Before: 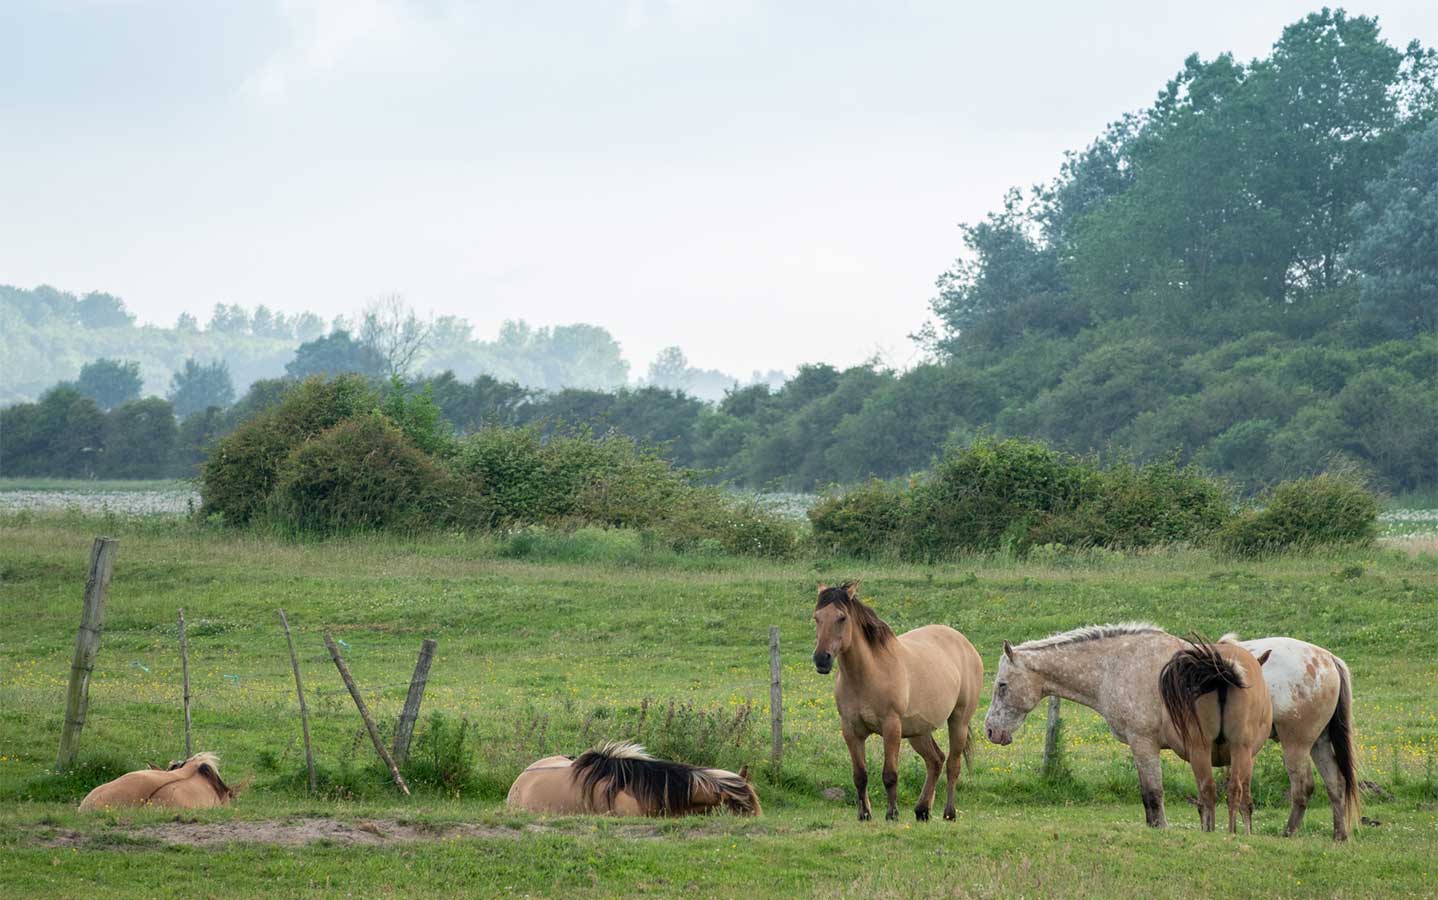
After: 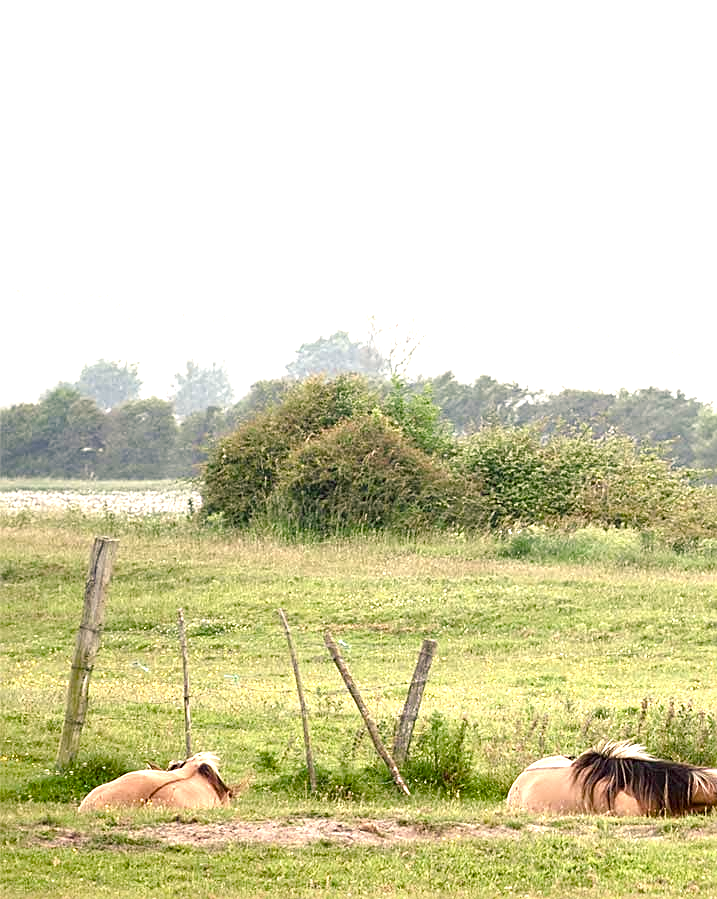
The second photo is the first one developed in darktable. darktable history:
sharpen: amount 0.589
exposure: black level correction 0.001, exposure 1.398 EV, compensate highlight preservation false
crop and rotate: left 0.023%, top 0%, right 50.058%
color balance rgb: highlights gain › chroma 2.988%, highlights gain › hue 77.17°, linear chroma grading › shadows 9.946%, linear chroma grading › highlights 10.893%, linear chroma grading › global chroma 15.399%, linear chroma grading › mid-tones 14.722%, perceptual saturation grading › global saturation 0.177%, perceptual saturation grading › highlights -31.768%, perceptual saturation grading › mid-tones 5.184%, perceptual saturation grading › shadows 17.236%
color correction: highlights a* 10.19, highlights b* 9.73, shadows a* 8.17, shadows b* 7.58, saturation 0.821
